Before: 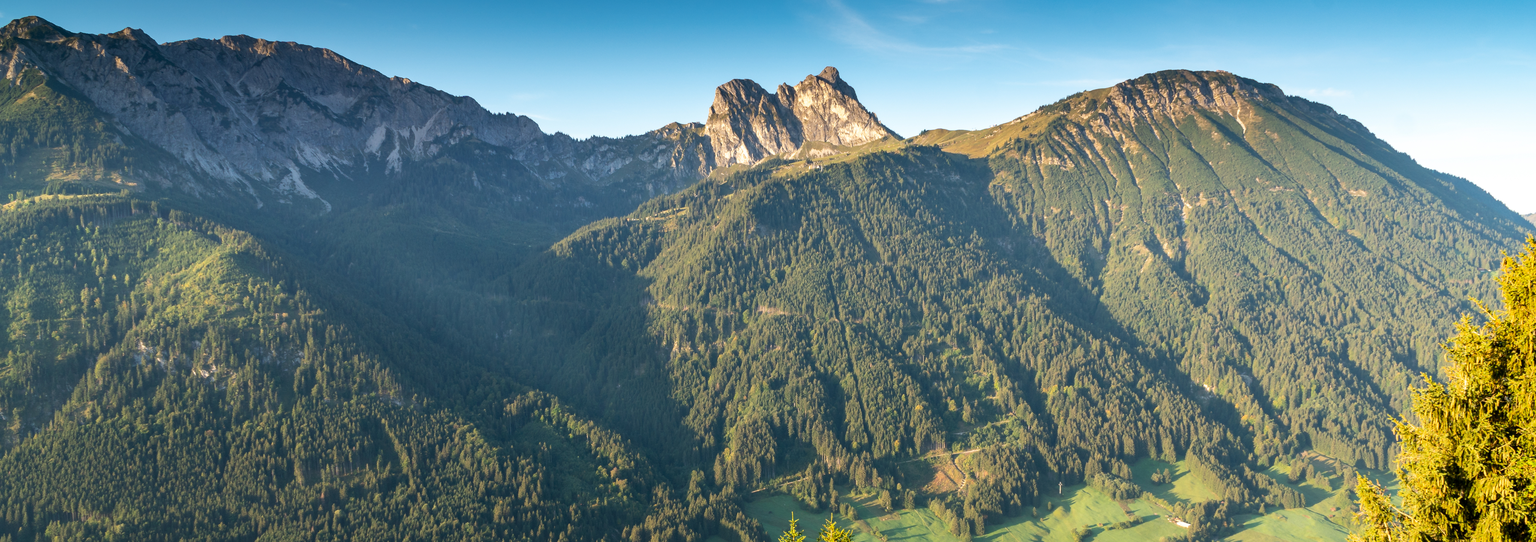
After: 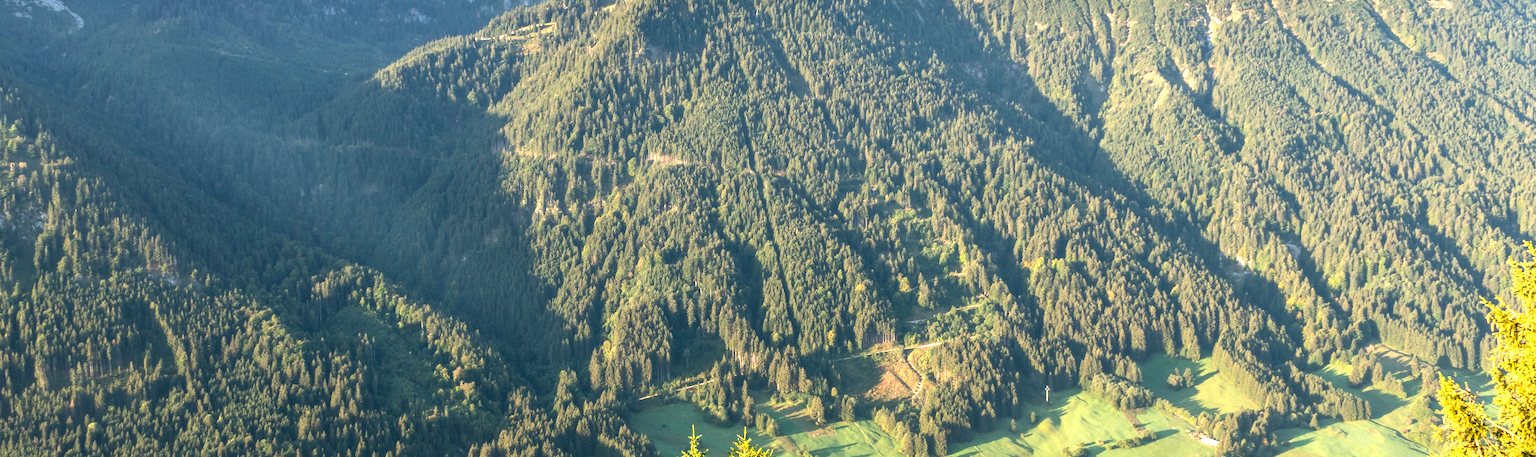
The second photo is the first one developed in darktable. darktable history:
exposure: exposure 0.61 EV, compensate highlight preservation false
local contrast: on, module defaults
crop and rotate: left 17.463%, top 35.141%, right 6.874%, bottom 1.028%
